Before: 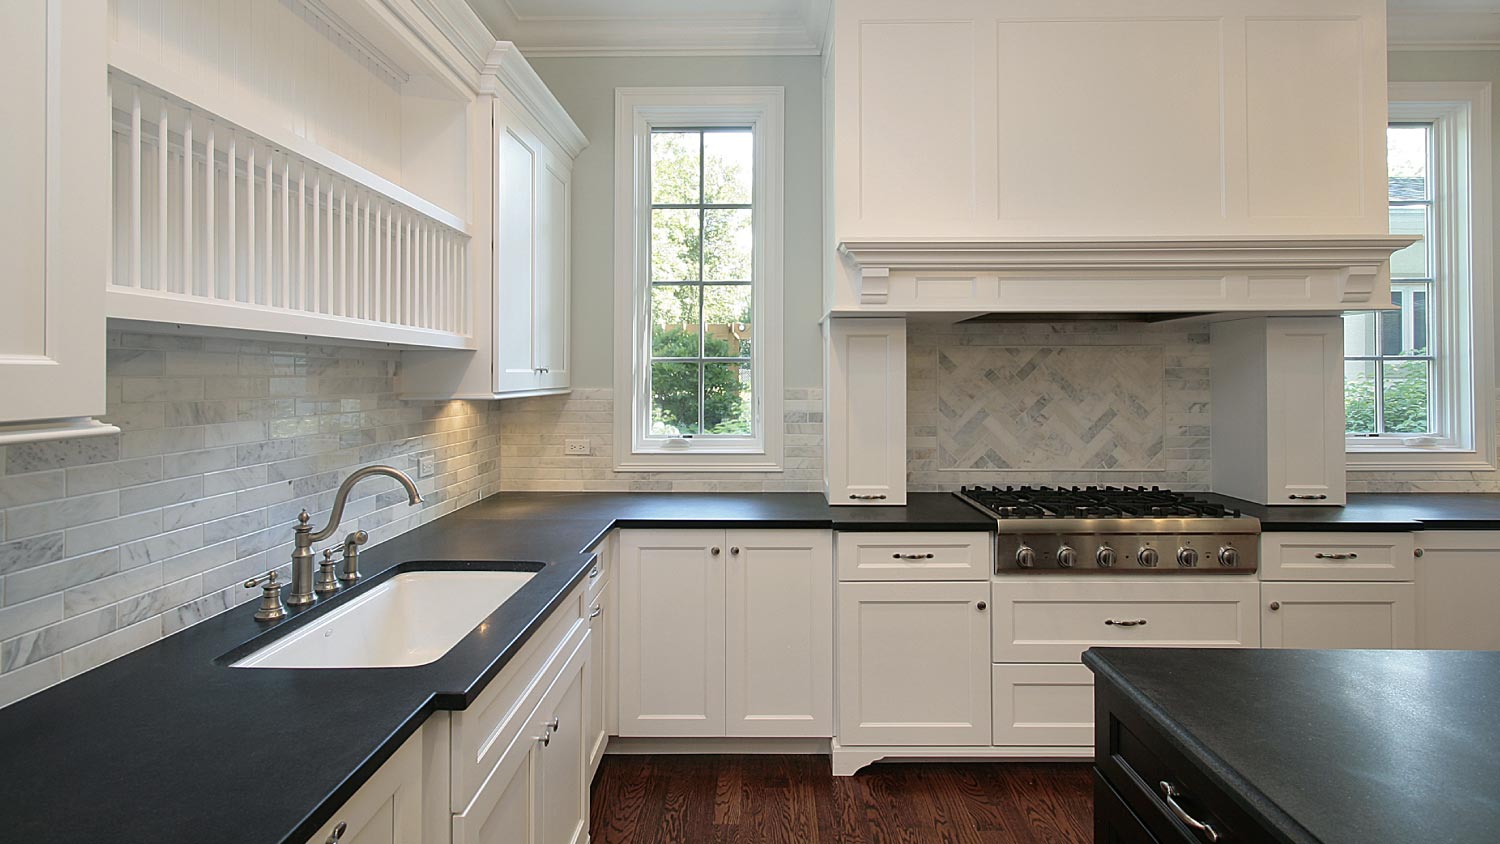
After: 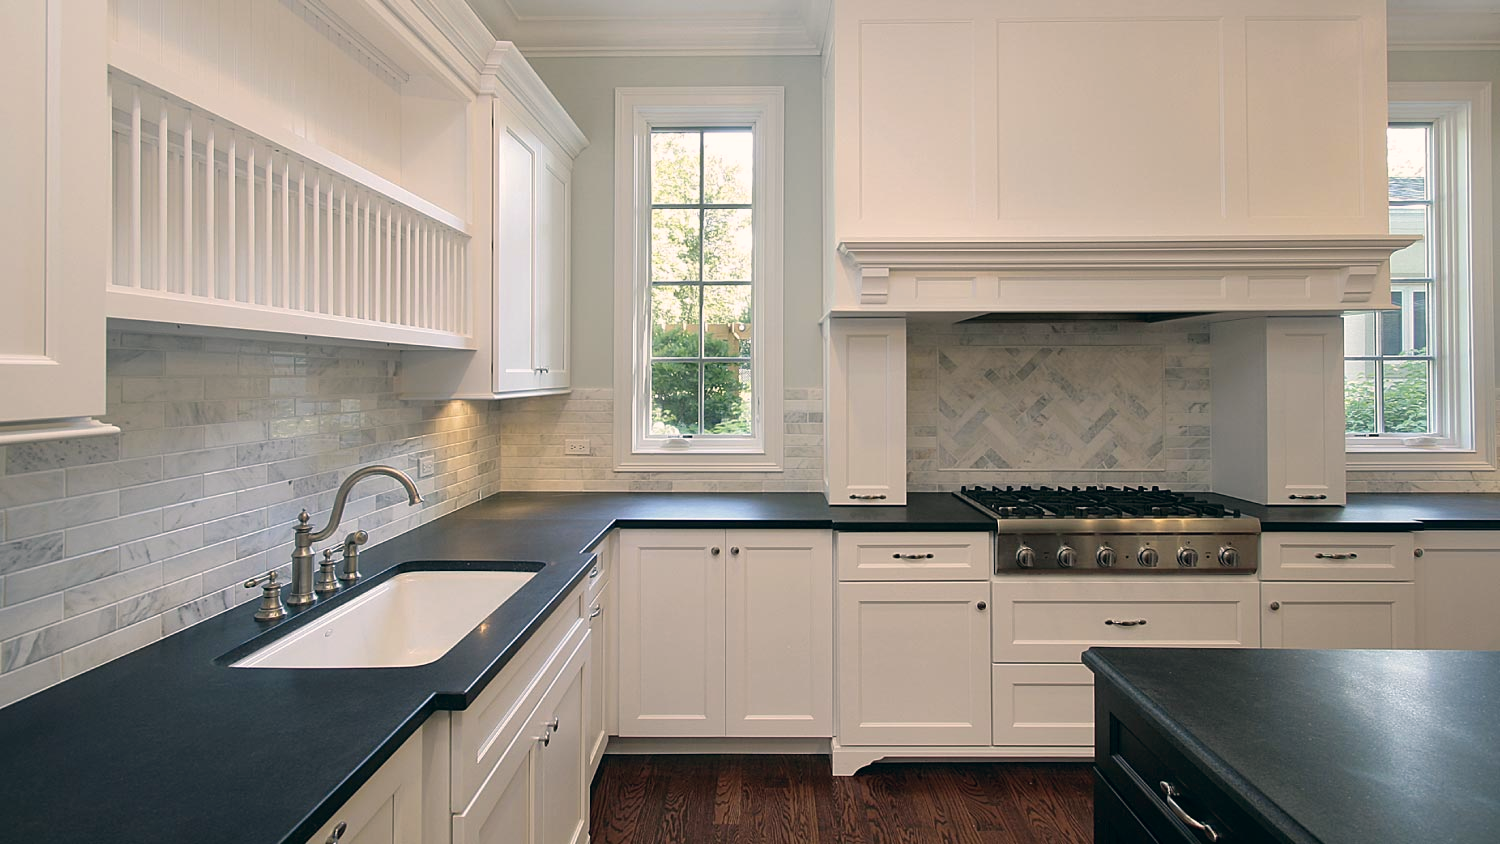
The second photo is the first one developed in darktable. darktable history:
color correction: highlights a* 5.41, highlights b* 5.34, shadows a* -4.7, shadows b* -5.17
exposure: compensate exposure bias true, compensate highlight preservation false
